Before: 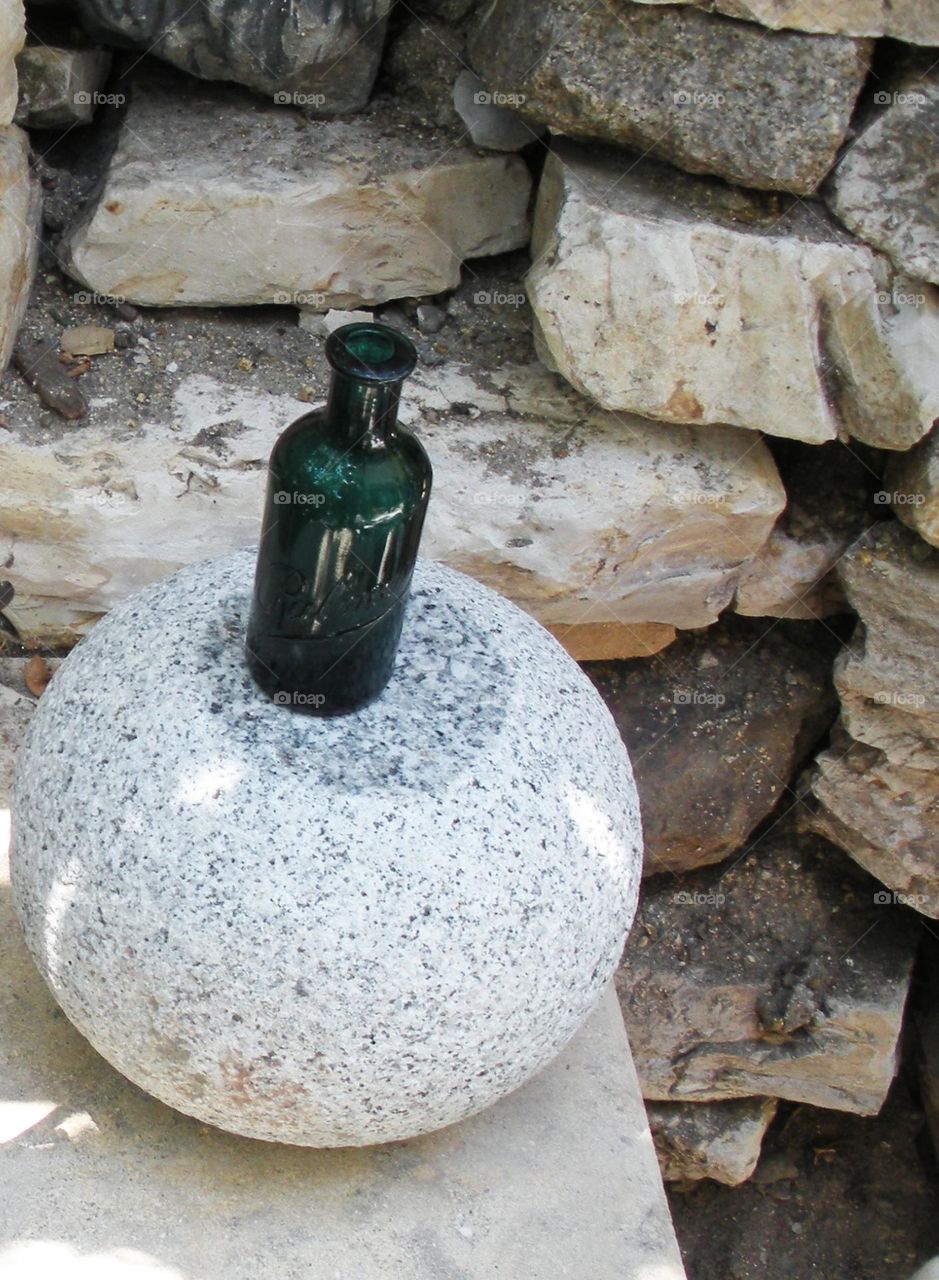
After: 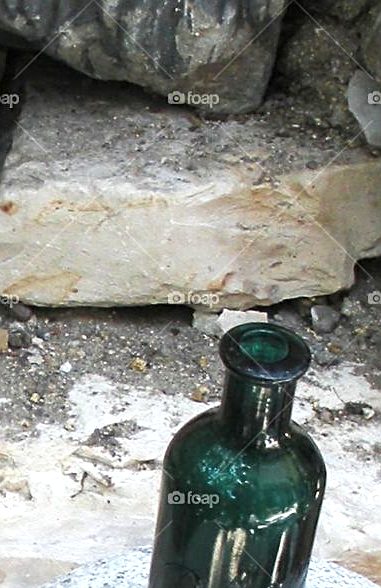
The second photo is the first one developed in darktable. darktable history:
crop and rotate: left 11.308%, top 0.046%, right 48.105%, bottom 53.974%
sharpen: on, module defaults
exposure: exposure 0.694 EV, compensate highlight preservation false
